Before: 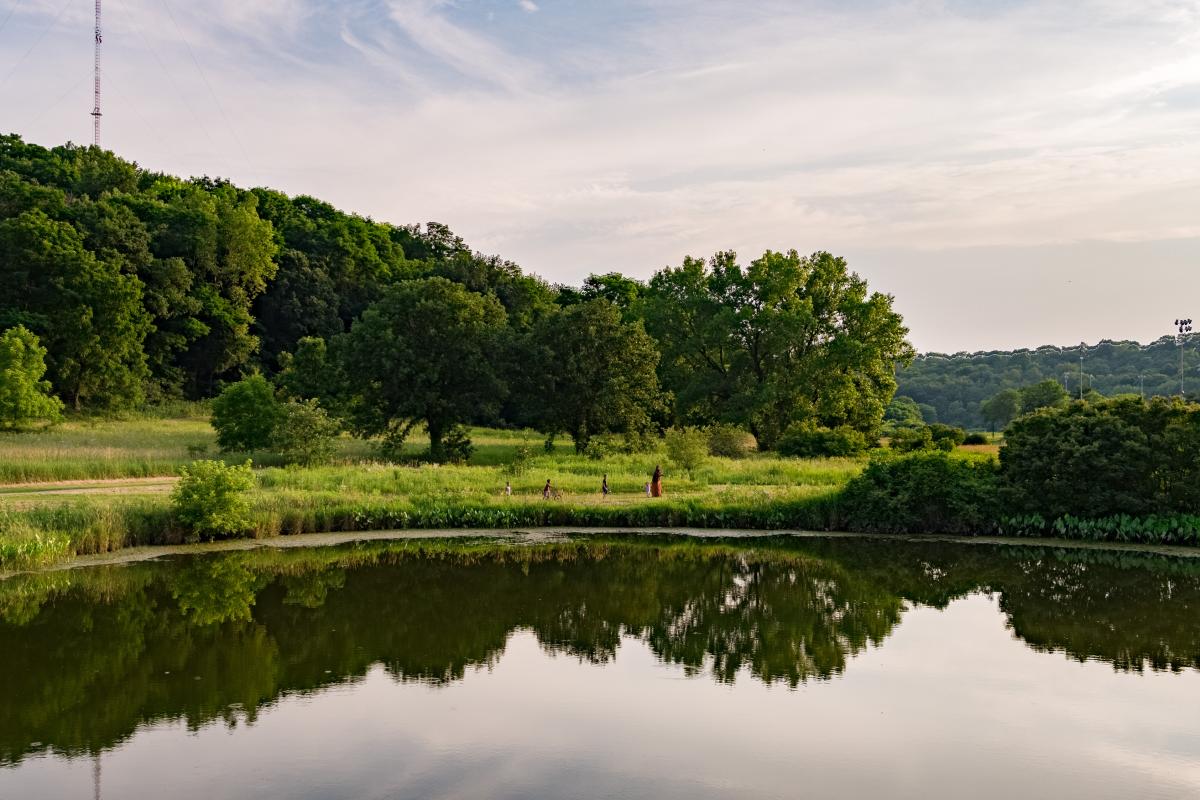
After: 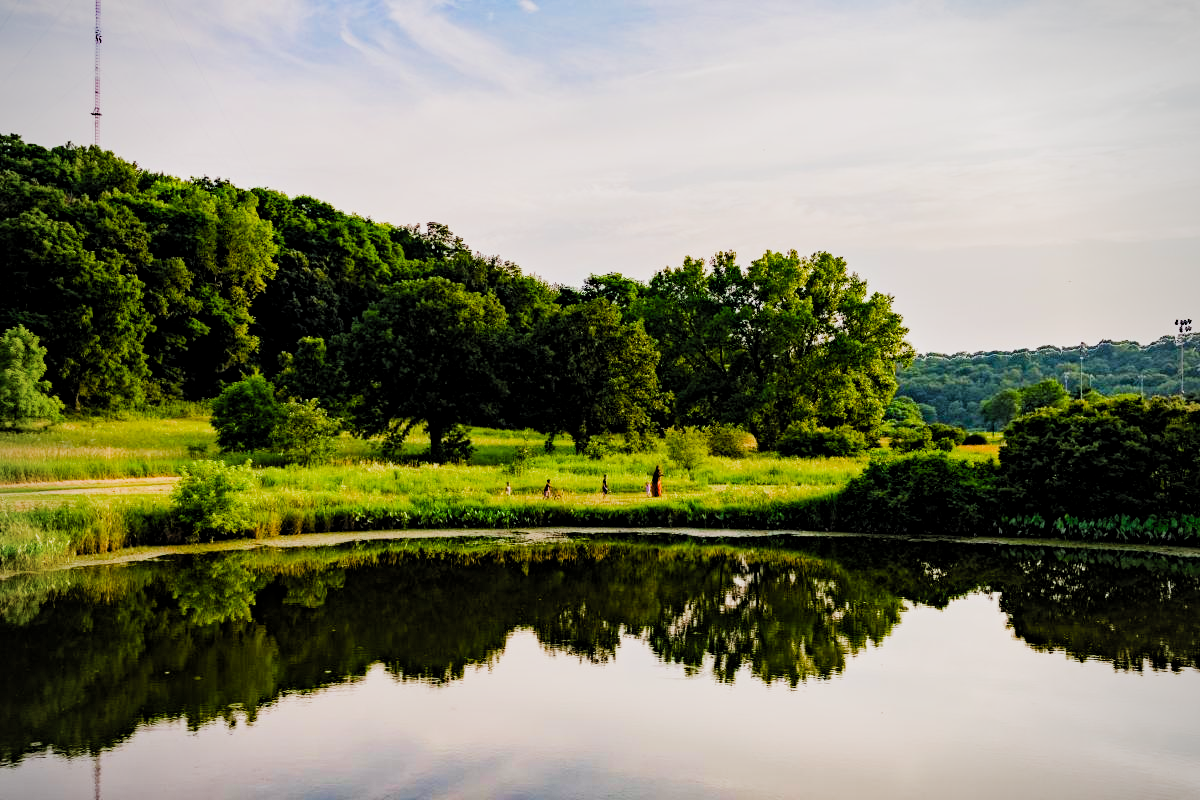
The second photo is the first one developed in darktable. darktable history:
local contrast: highlights 100%, shadows 100%, detail 120%, midtone range 0.2
contrast brightness saturation: contrast 0.2, brightness 0.16, saturation 0.22
color balance rgb: perceptual saturation grading › global saturation 25%, perceptual brilliance grading › mid-tones 10%, perceptual brilliance grading › shadows 15%, global vibrance 20%
filmic: grey point source 18, black point source -8.65, white point source 2.45, grey point target 18, white point target 100, output power 2.2, latitude stops 2, contrast 1.5, saturation 100, global saturation 100
filmic rgb: black relative exposure -7.65 EV, white relative exposure 4.56 EV, hardness 3.61
haze removal: strength 0.29, distance 0.25, compatibility mode true, adaptive false
tone equalizer: on, module defaults
vibrance: on, module defaults
vignetting: fall-off radius 60.92%
